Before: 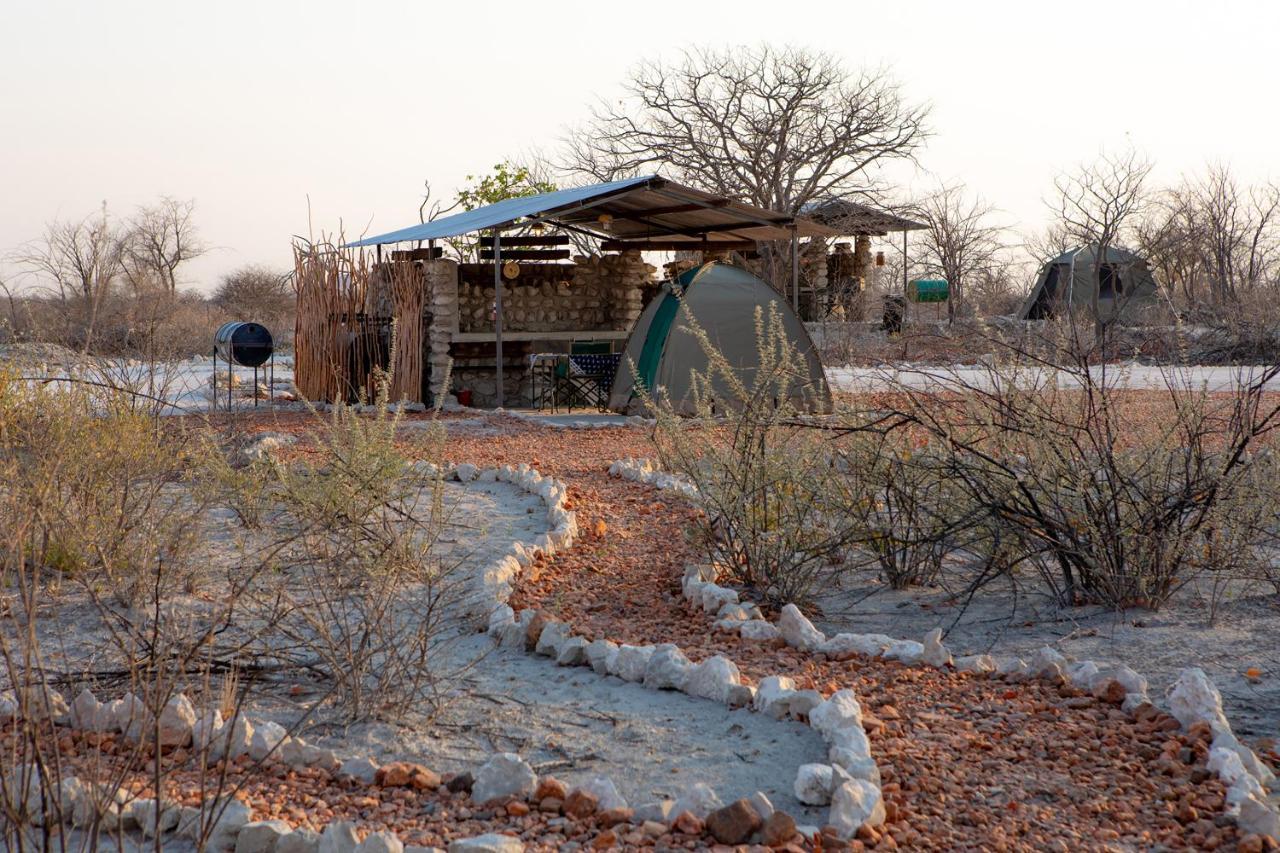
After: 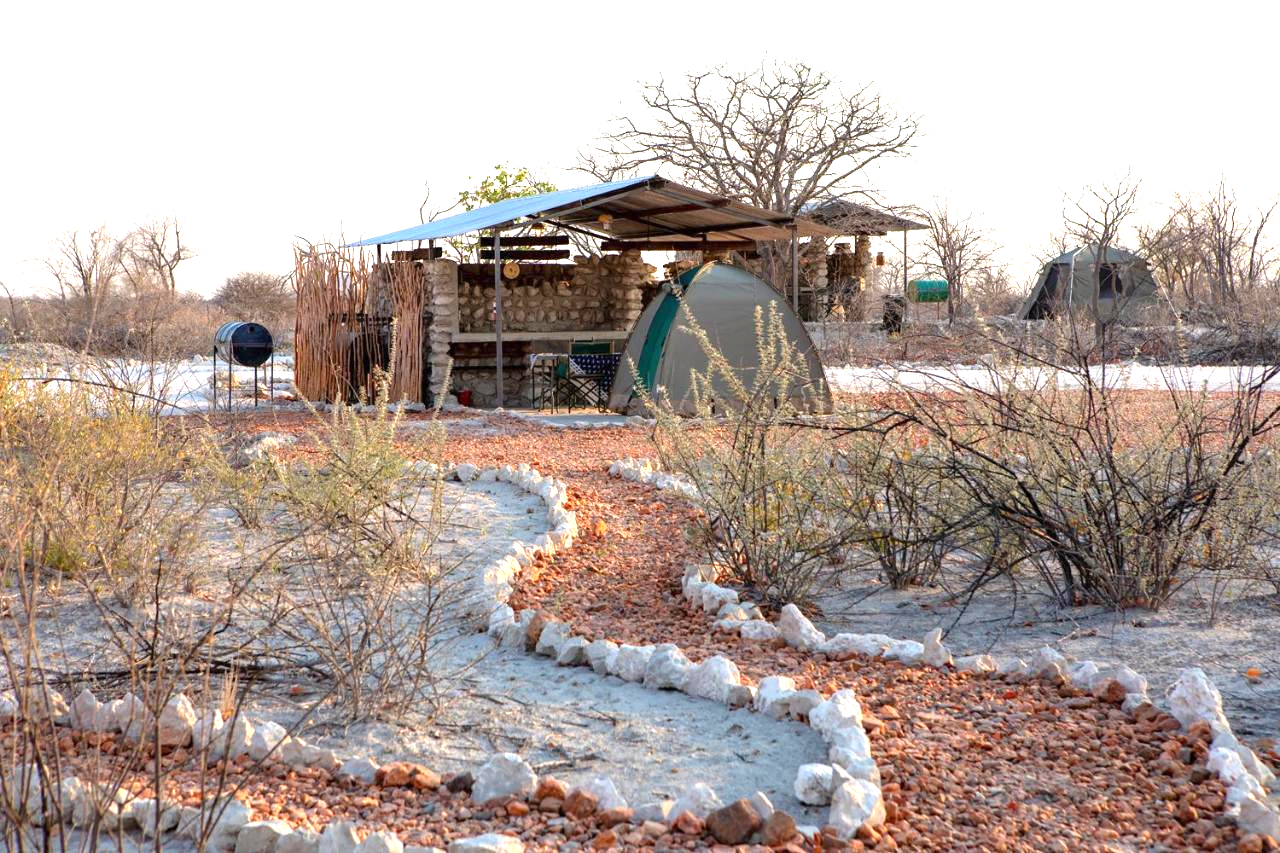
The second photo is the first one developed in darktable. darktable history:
exposure: exposure 1.161 EV, compensate highlight preservation false
